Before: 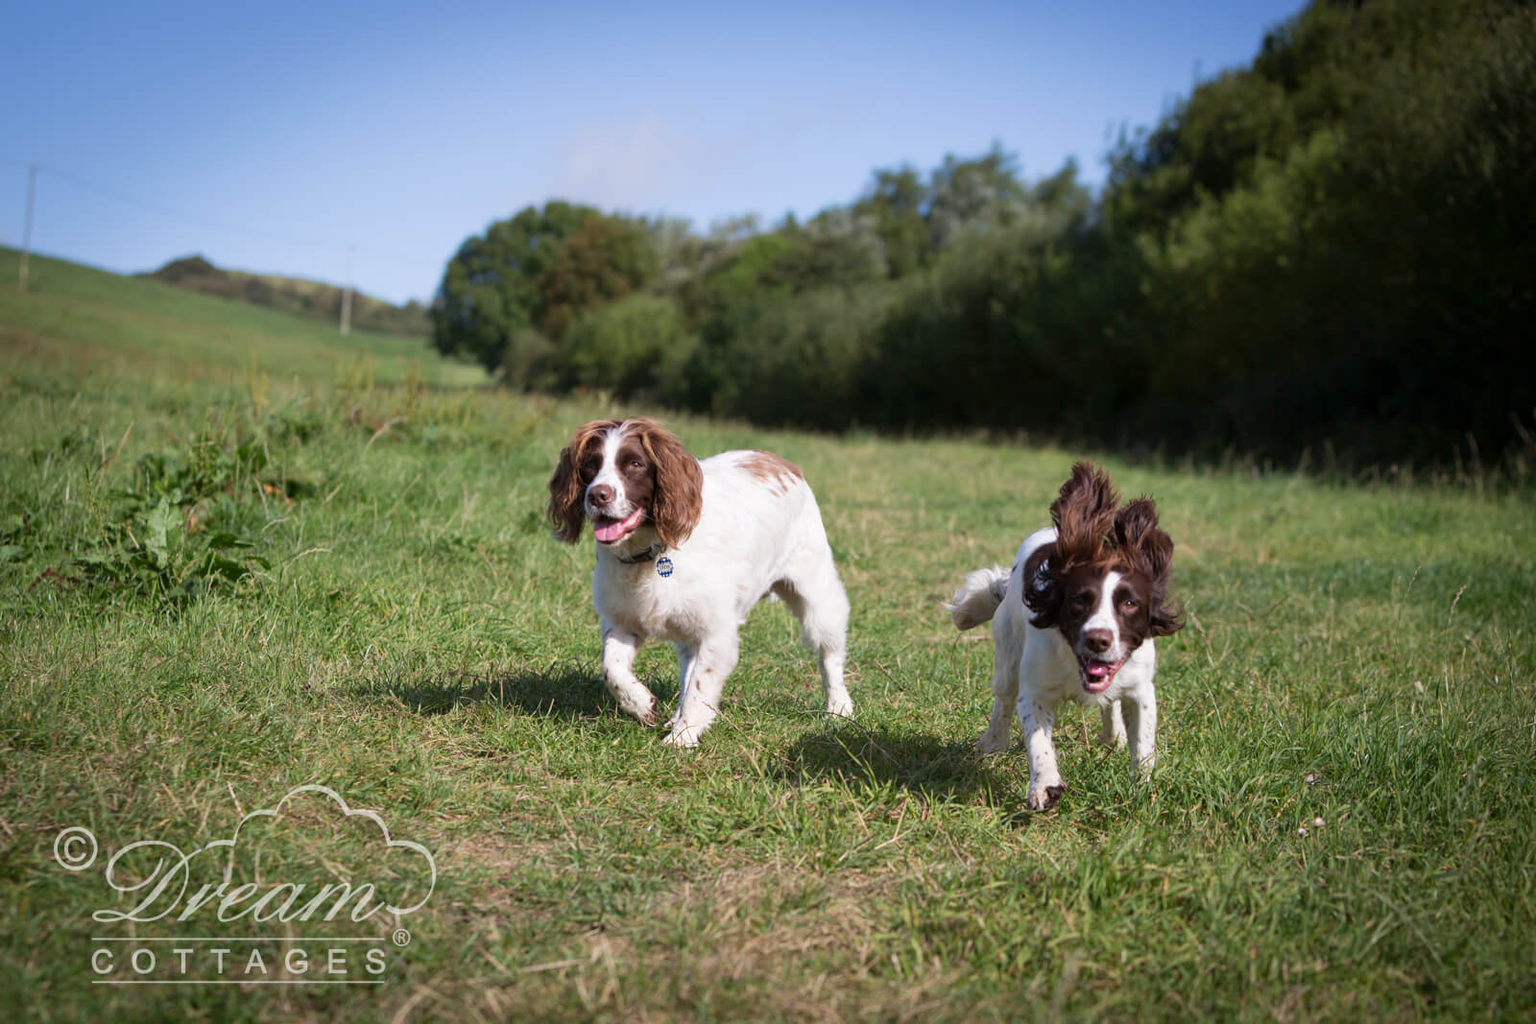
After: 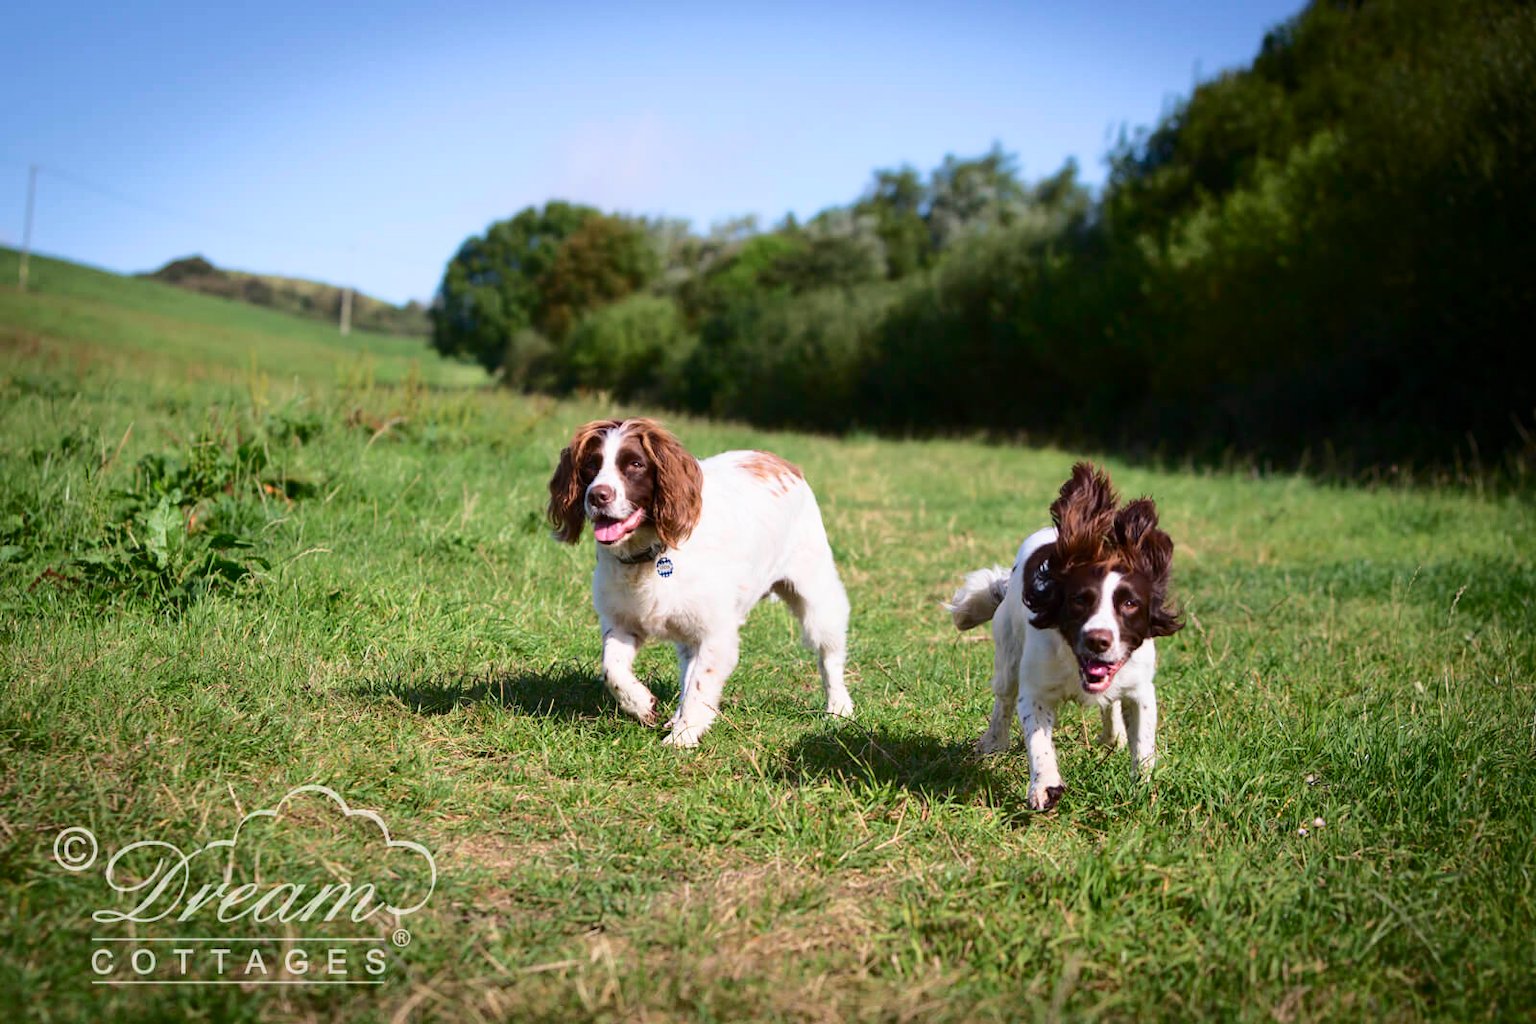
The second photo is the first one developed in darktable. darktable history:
tone curve: curves: ch0 [(0, 0) (0.234, 0.191) (0.48, 0.534) (0.608, 0.667) (0.725, 0.809) (0.864, 0.922) (1, 1)]; ch1 [(0, 0) (0.453, 0.43) (0.5, 0.5) (0.615, 0.649) (1, 1)]; ch2 [(0, 0) (0.5, 0.5) (0.586, 0.617) (1, 1)], color space Lab, independent channels, preserve colors none
